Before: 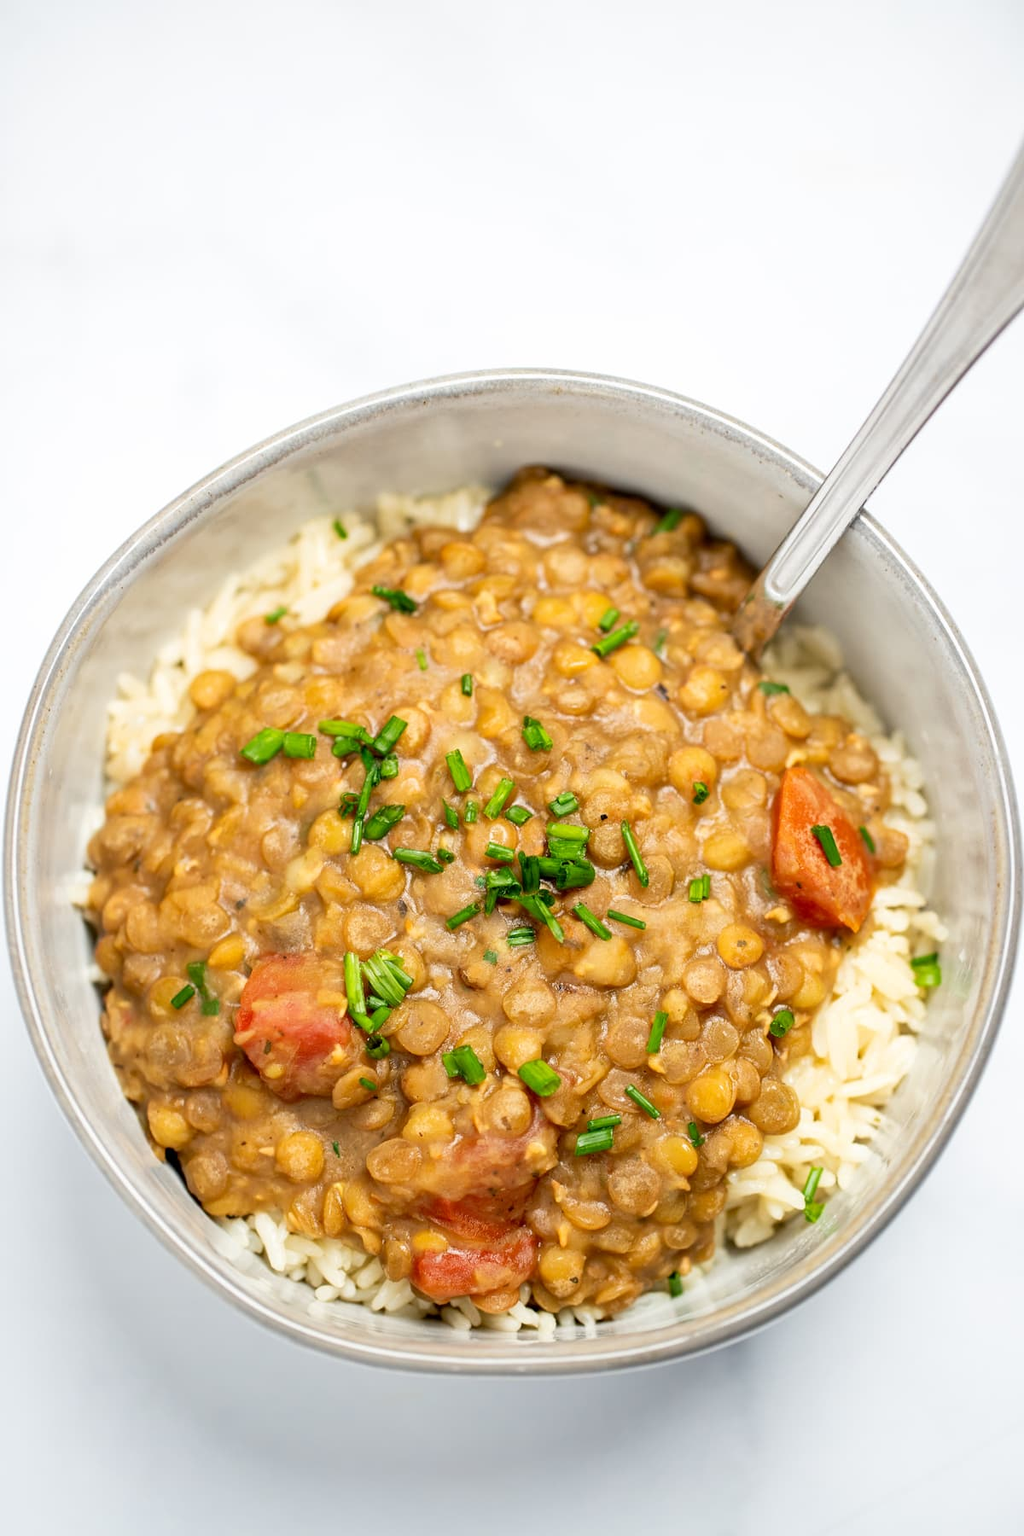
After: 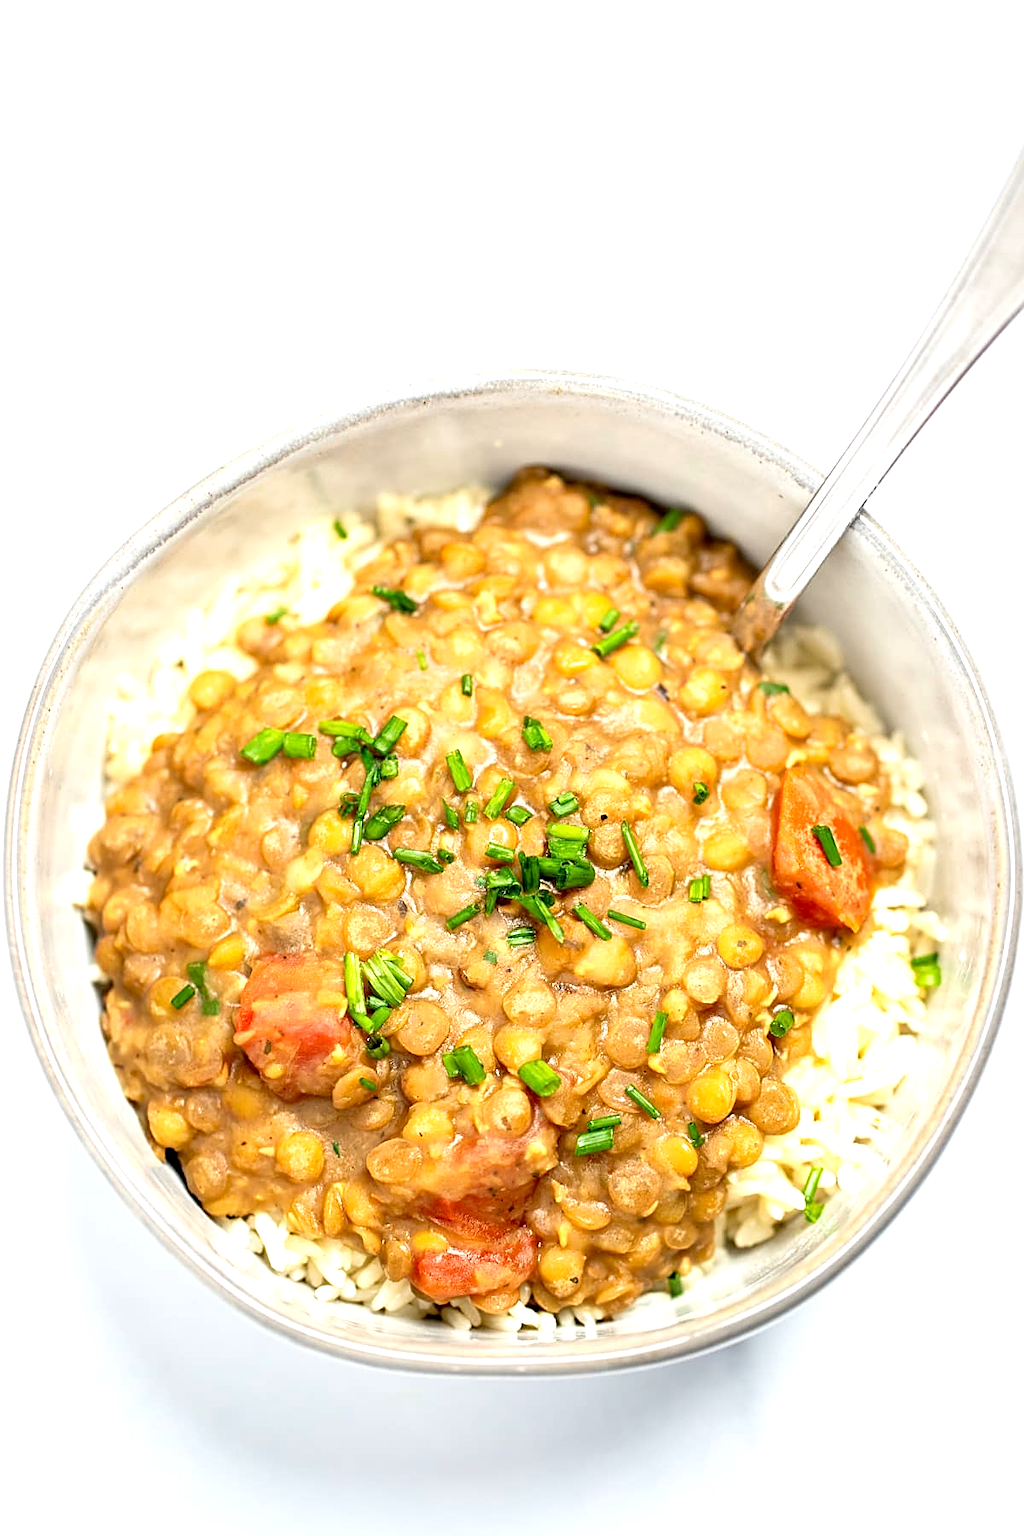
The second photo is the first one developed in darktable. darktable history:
exposure: black level correction 0.001, exposure 0.675 EV, compensate highlight preservation false
sharpen: on, module defaults
